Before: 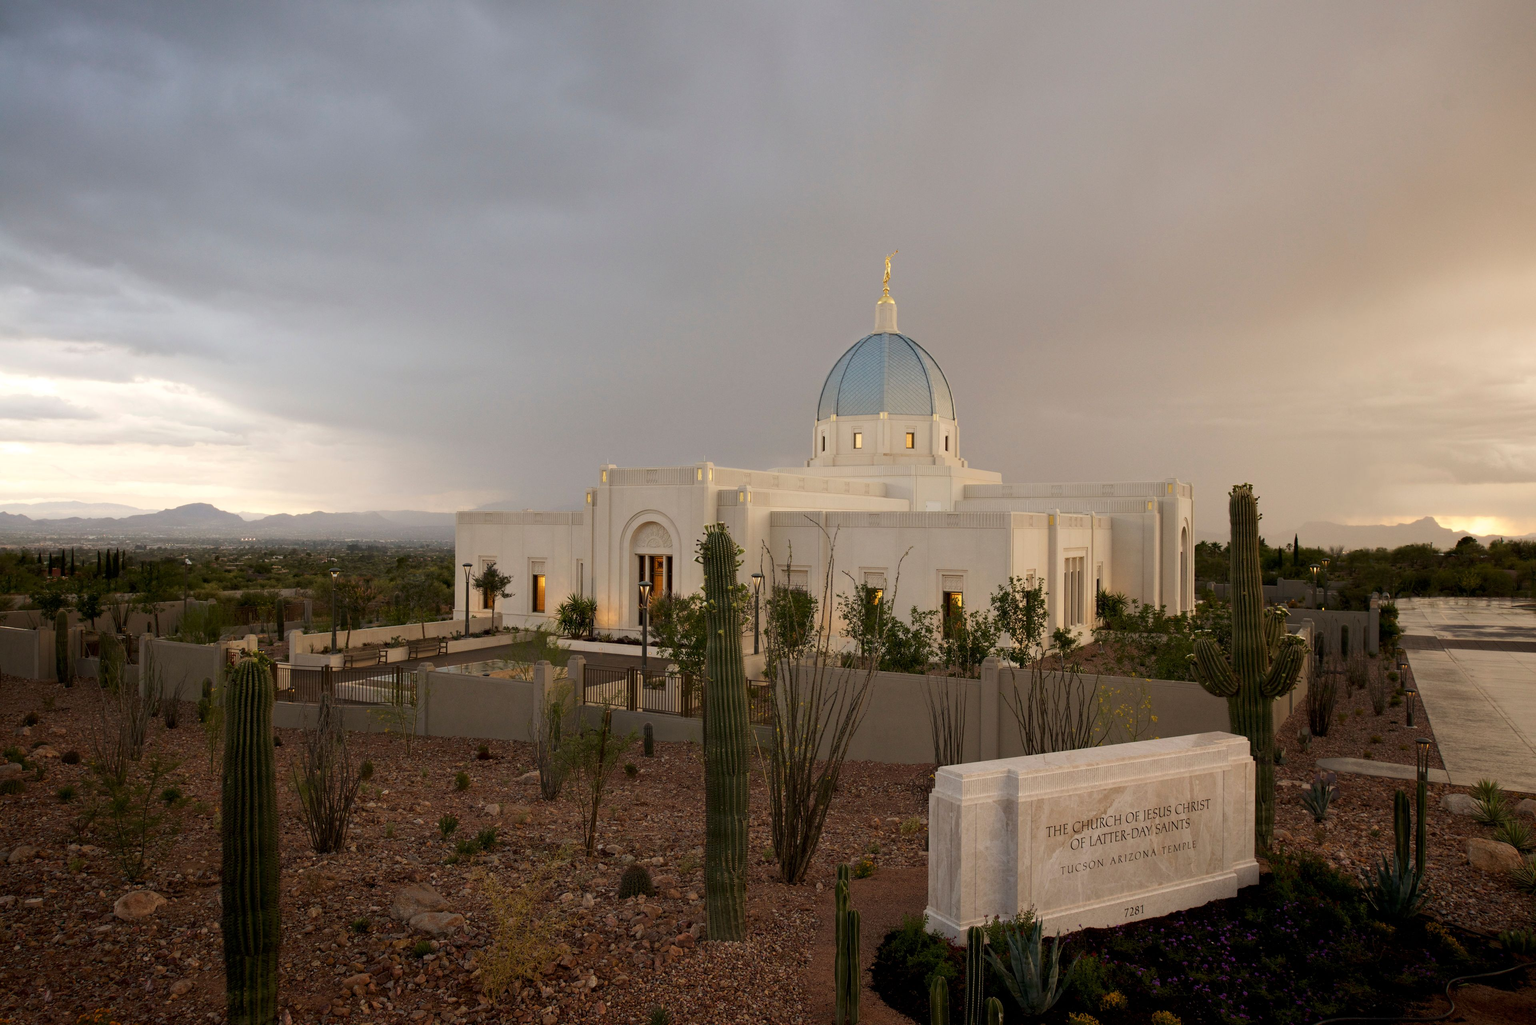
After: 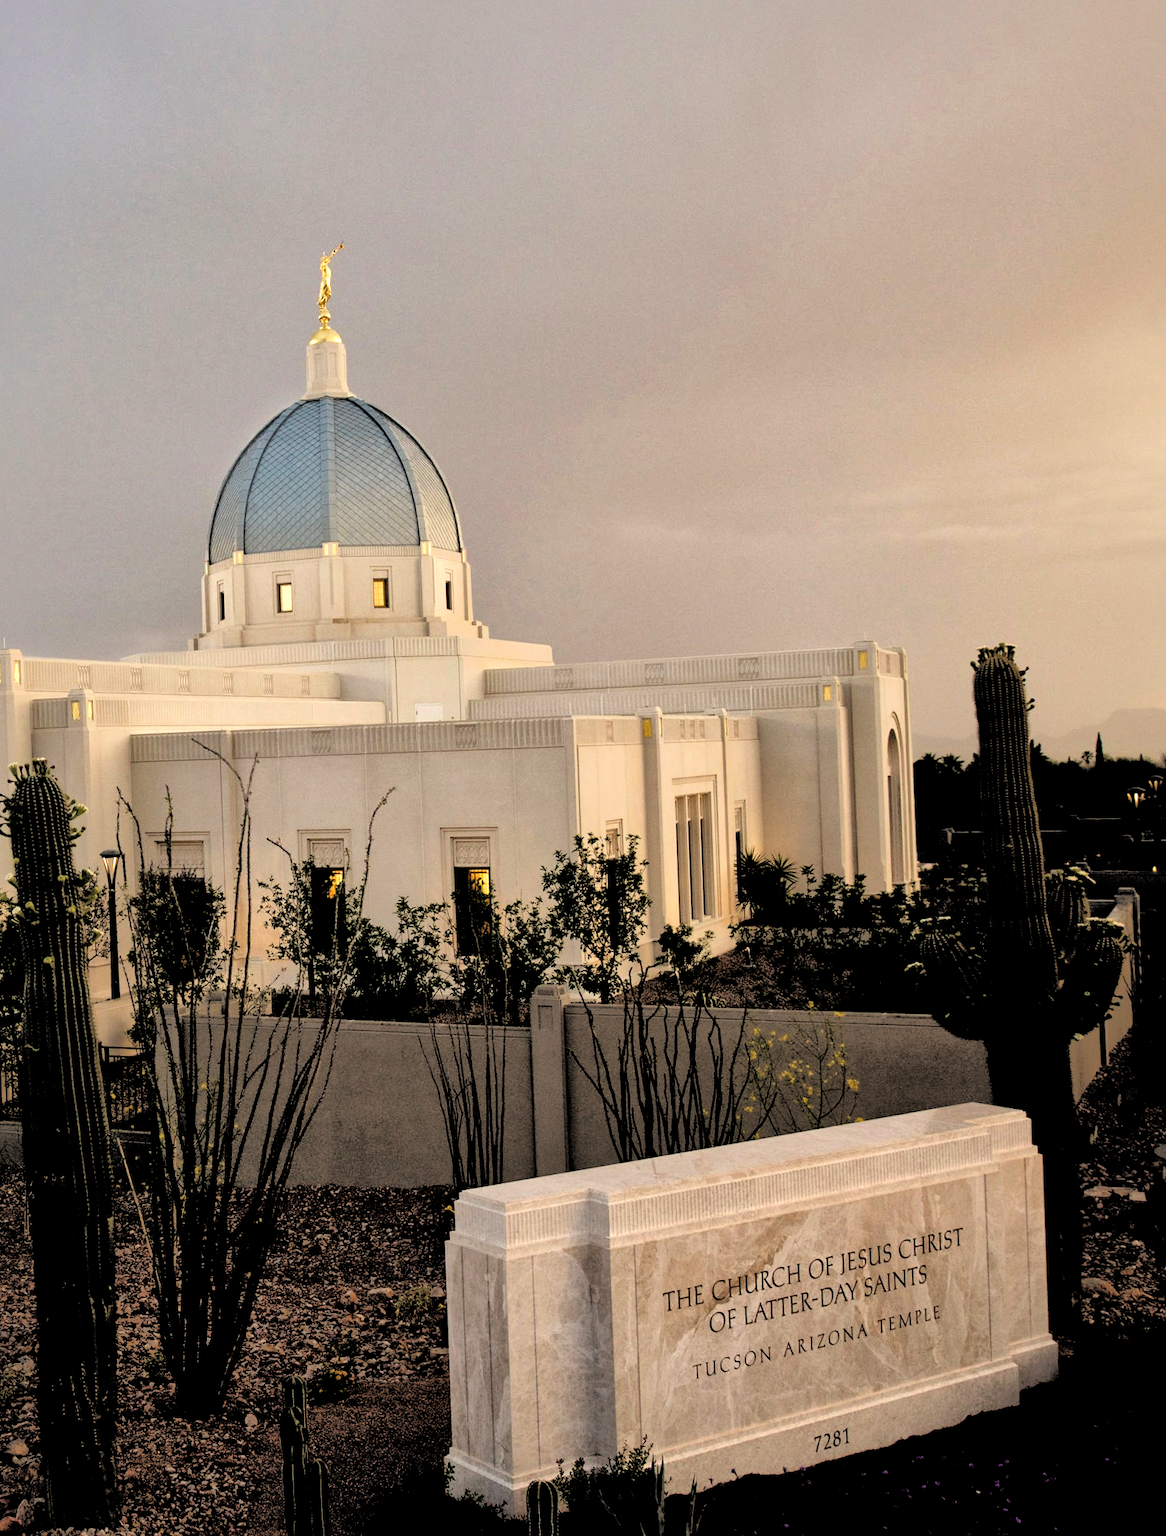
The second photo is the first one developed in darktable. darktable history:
local contrast: mode bilateral grid, contrast 20, coarseness 50, detail 140%, midtone range 0.2
shadows and highlights: on, module defaults
rotate and perspective: rotation -2.56°, automatic cropping off
crop: left 45.721%, top 13.393%, right 14.118%, bottom 10.01%
filmic rgb: middle gray luminance 13.55%, black relative exposure -1.97 EV, white relative exposure 3.1 EV, threshold 6 EV, target black luminance 0%, hardness 1.79, latitude 59.23%, contrast 1.728, highlights saturation mix 5%, shadows ↔ highlights balance -37.52%, add noise in highlights 0, color science v3 (2019), use custom middle-gray values true, iterations of high-quality reconstruction 0, contrast in highlights soft, enable highlight reconstruction true
